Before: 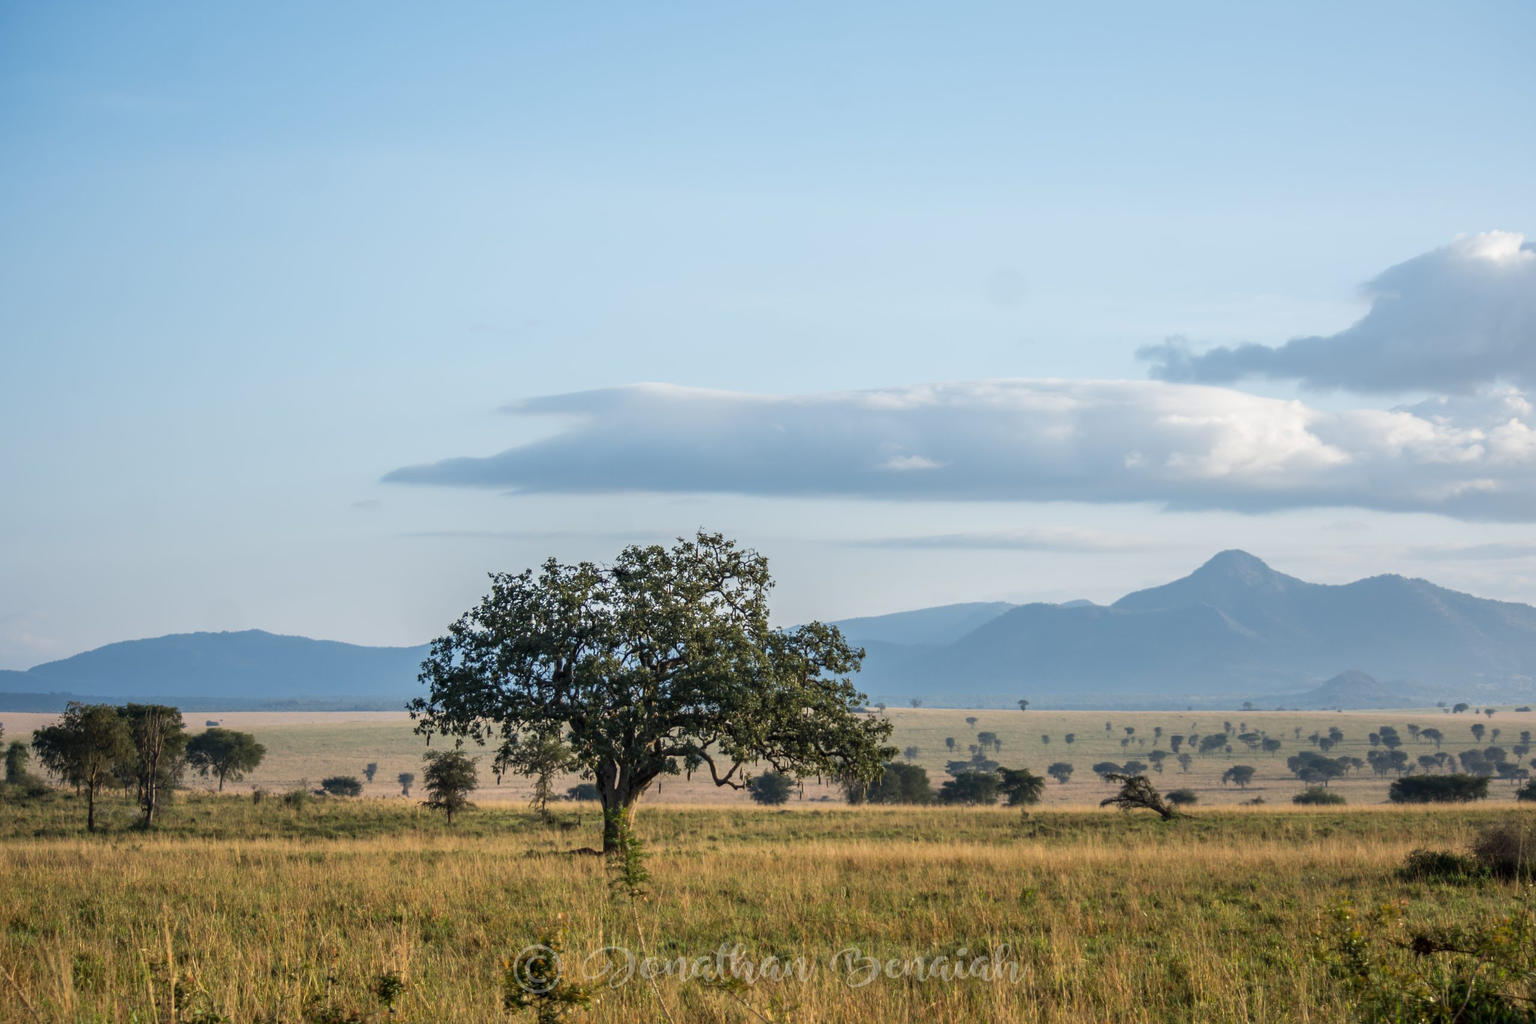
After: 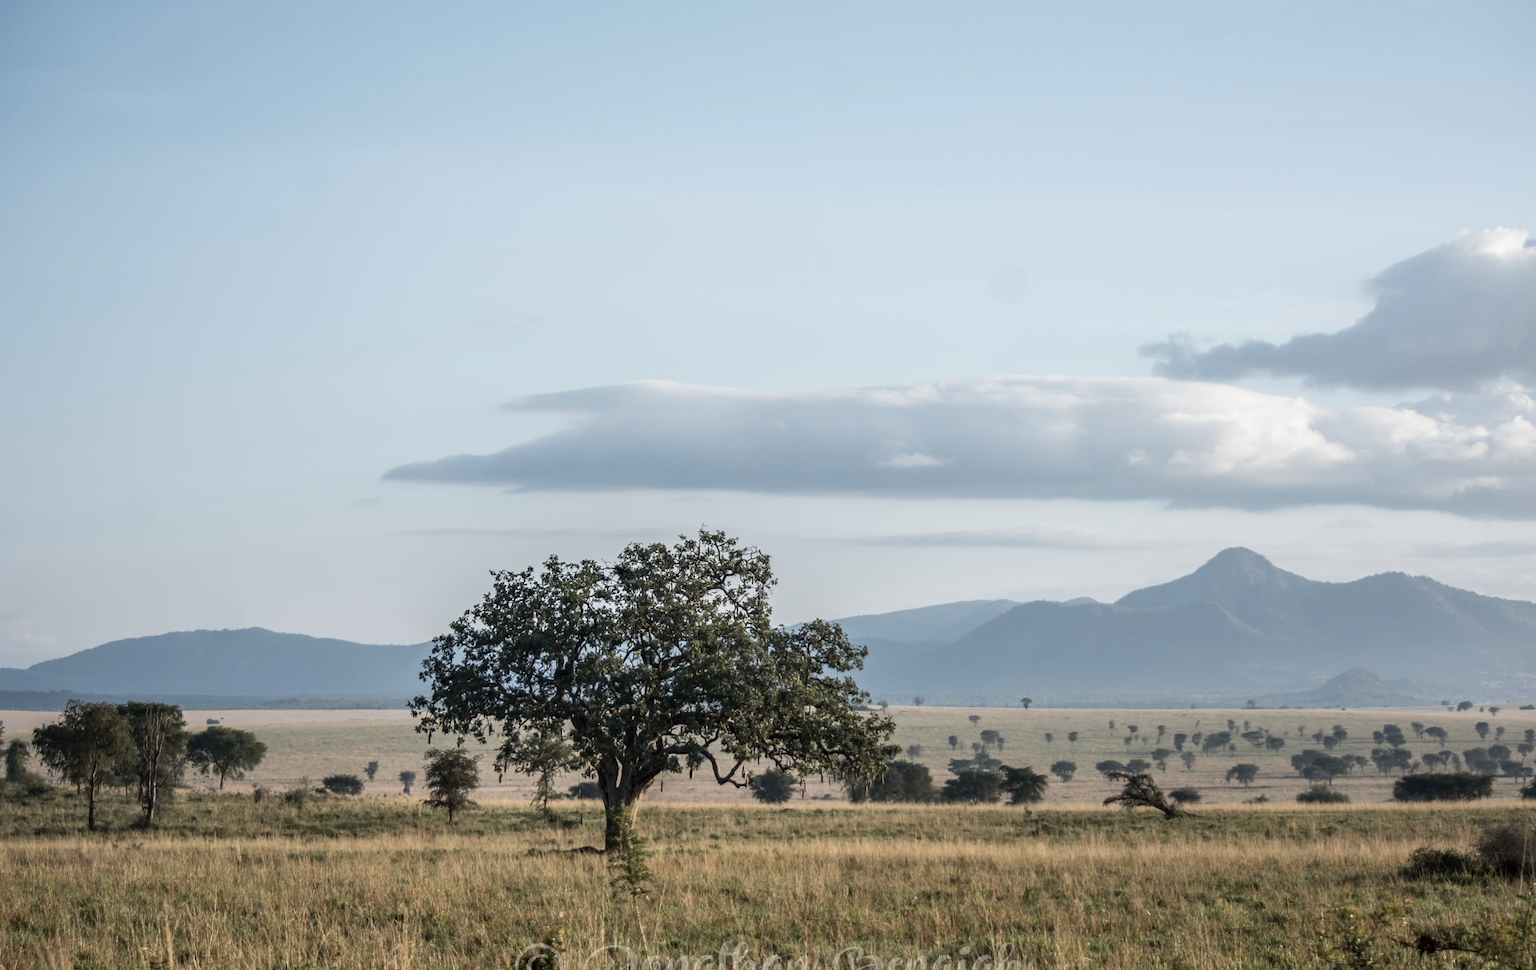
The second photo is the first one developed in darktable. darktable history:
contrast brightness saturation: contrast 0.099, saturation -0.352
crop: top 0.46%, right 0.264%, bottom 5%
